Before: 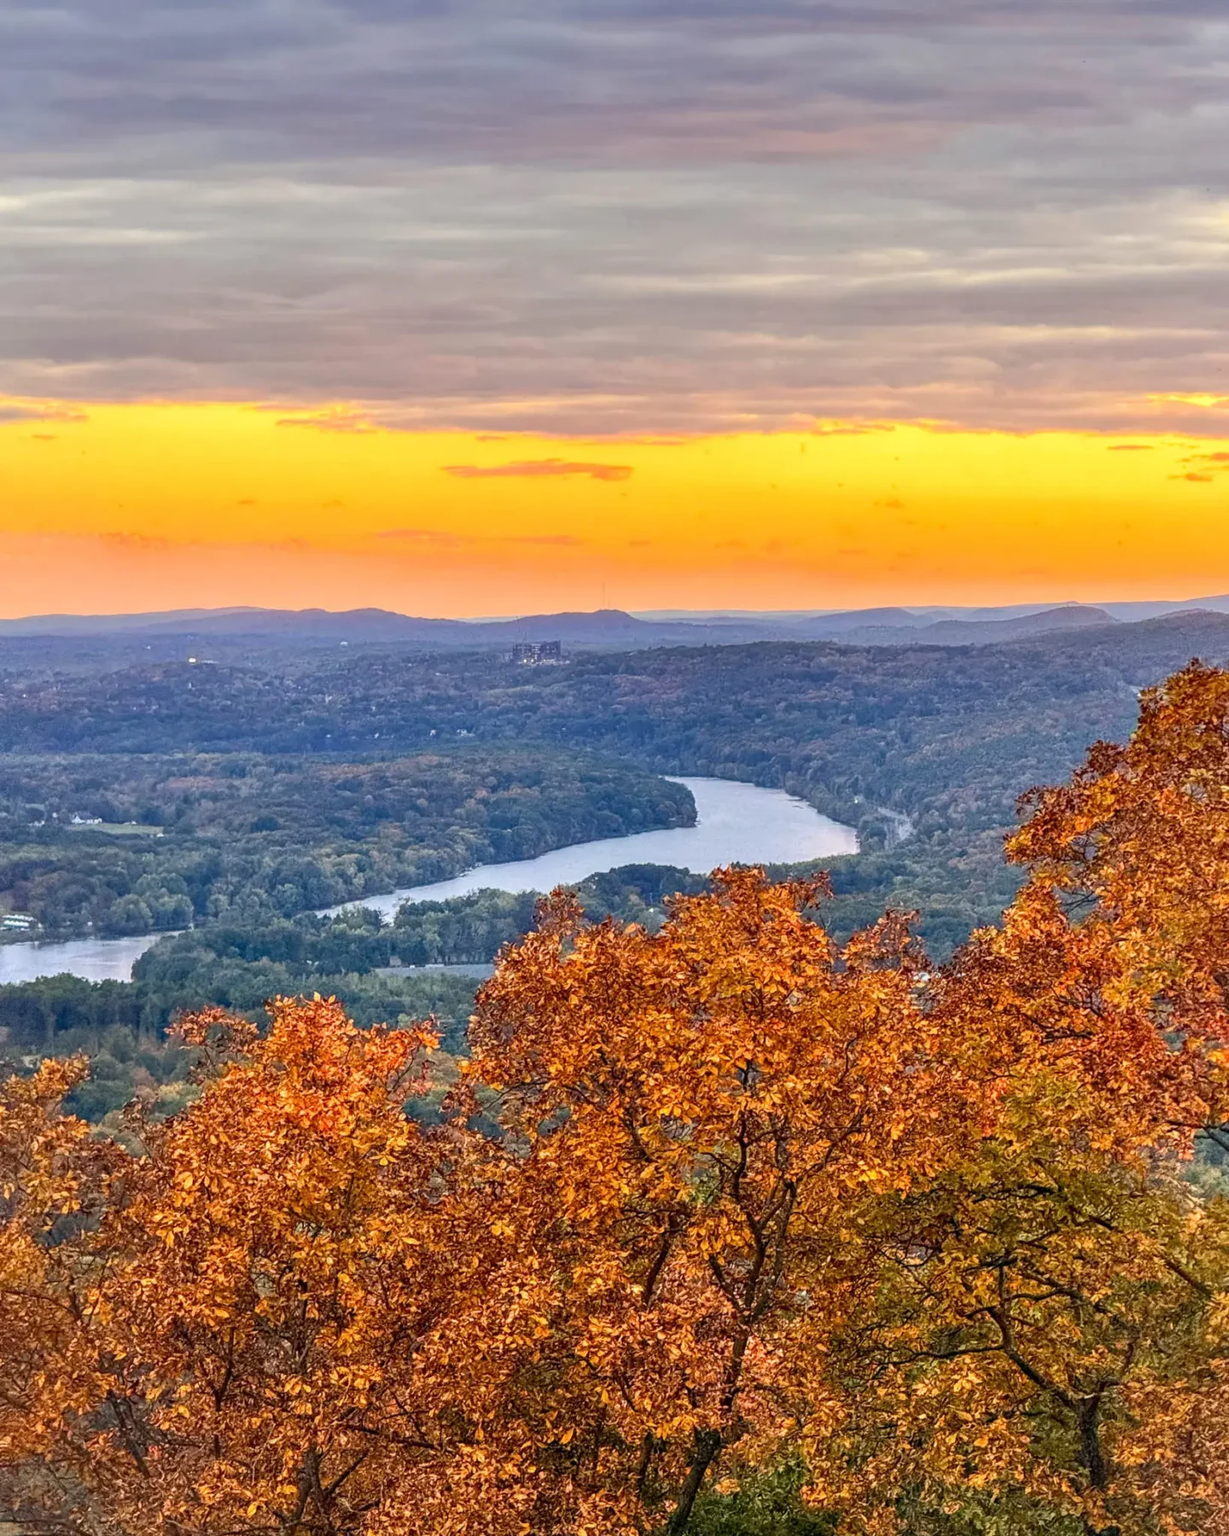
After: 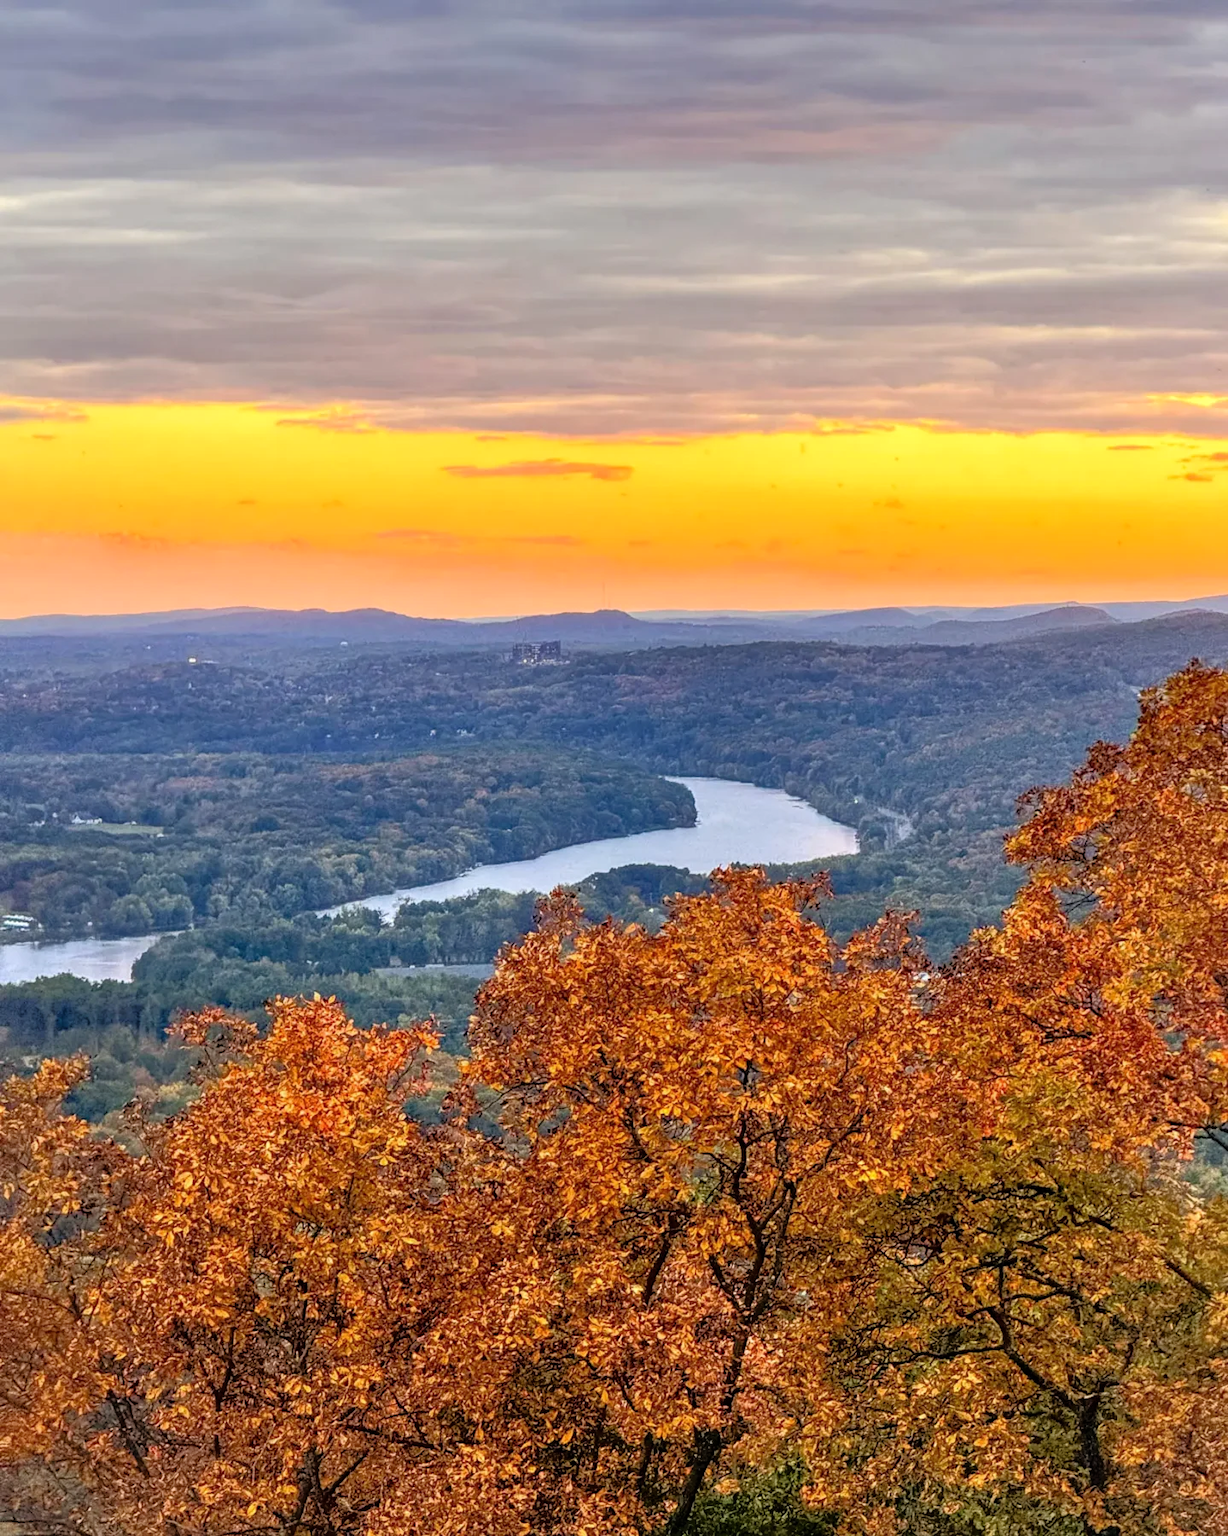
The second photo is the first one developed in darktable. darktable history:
tone equalizer: -8 EV -1.88 EV, -7 EV -1.2 EV, -6 EV -1.65 EV, smoothing diameter 2.21%, edges refinement/feathering 23.85, mask exposure compensation -1.57 EV, filter diffusion 5
